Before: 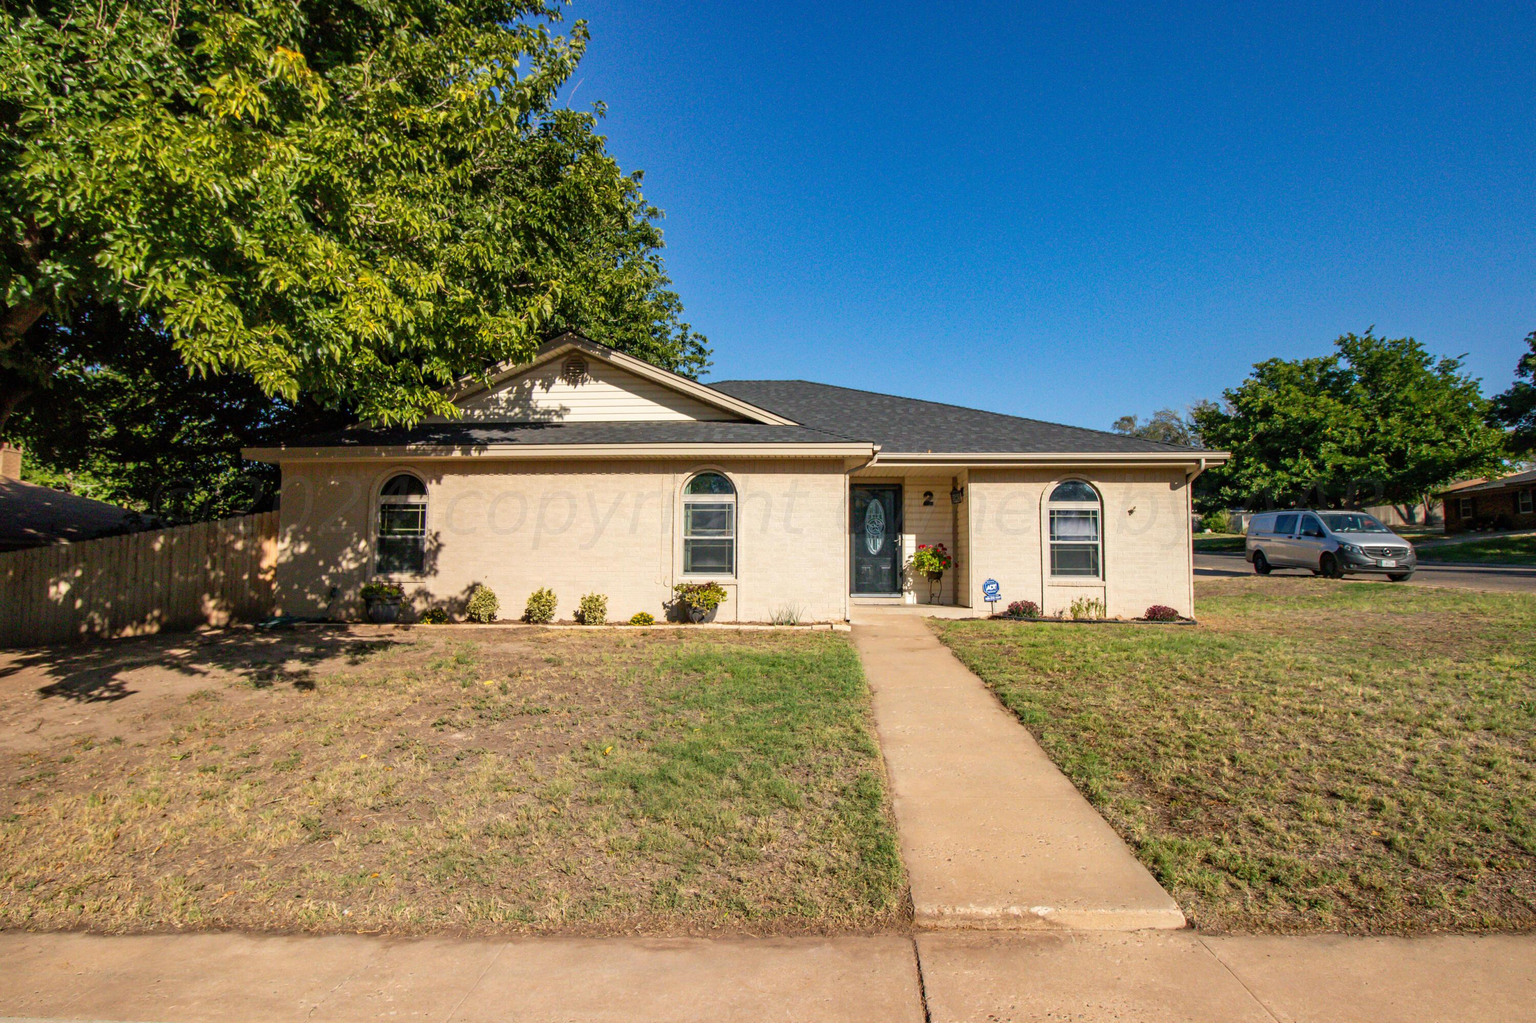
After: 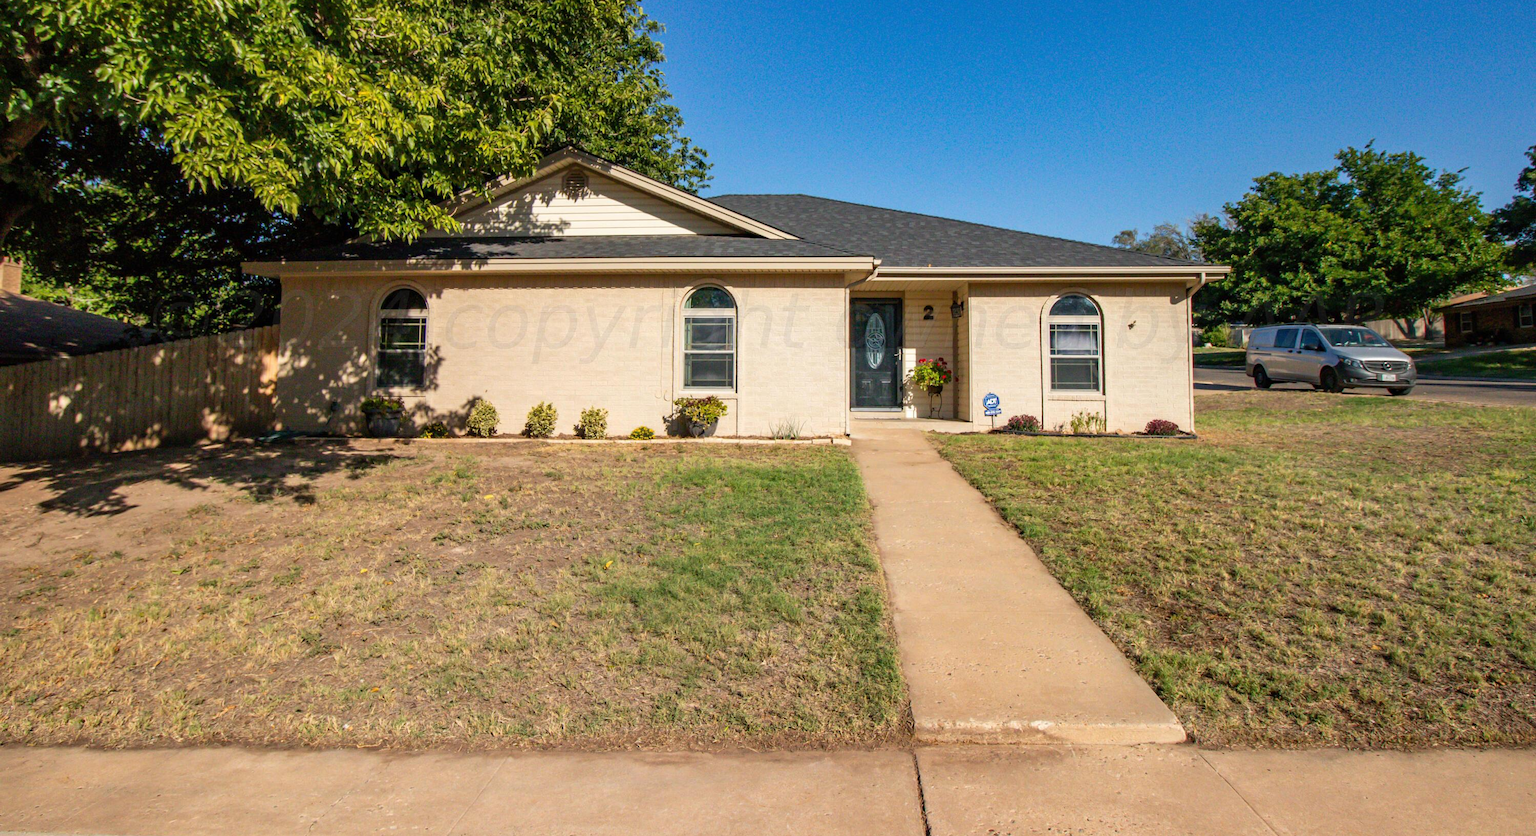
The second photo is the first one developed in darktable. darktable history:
crop and rotate: top 18.234%
